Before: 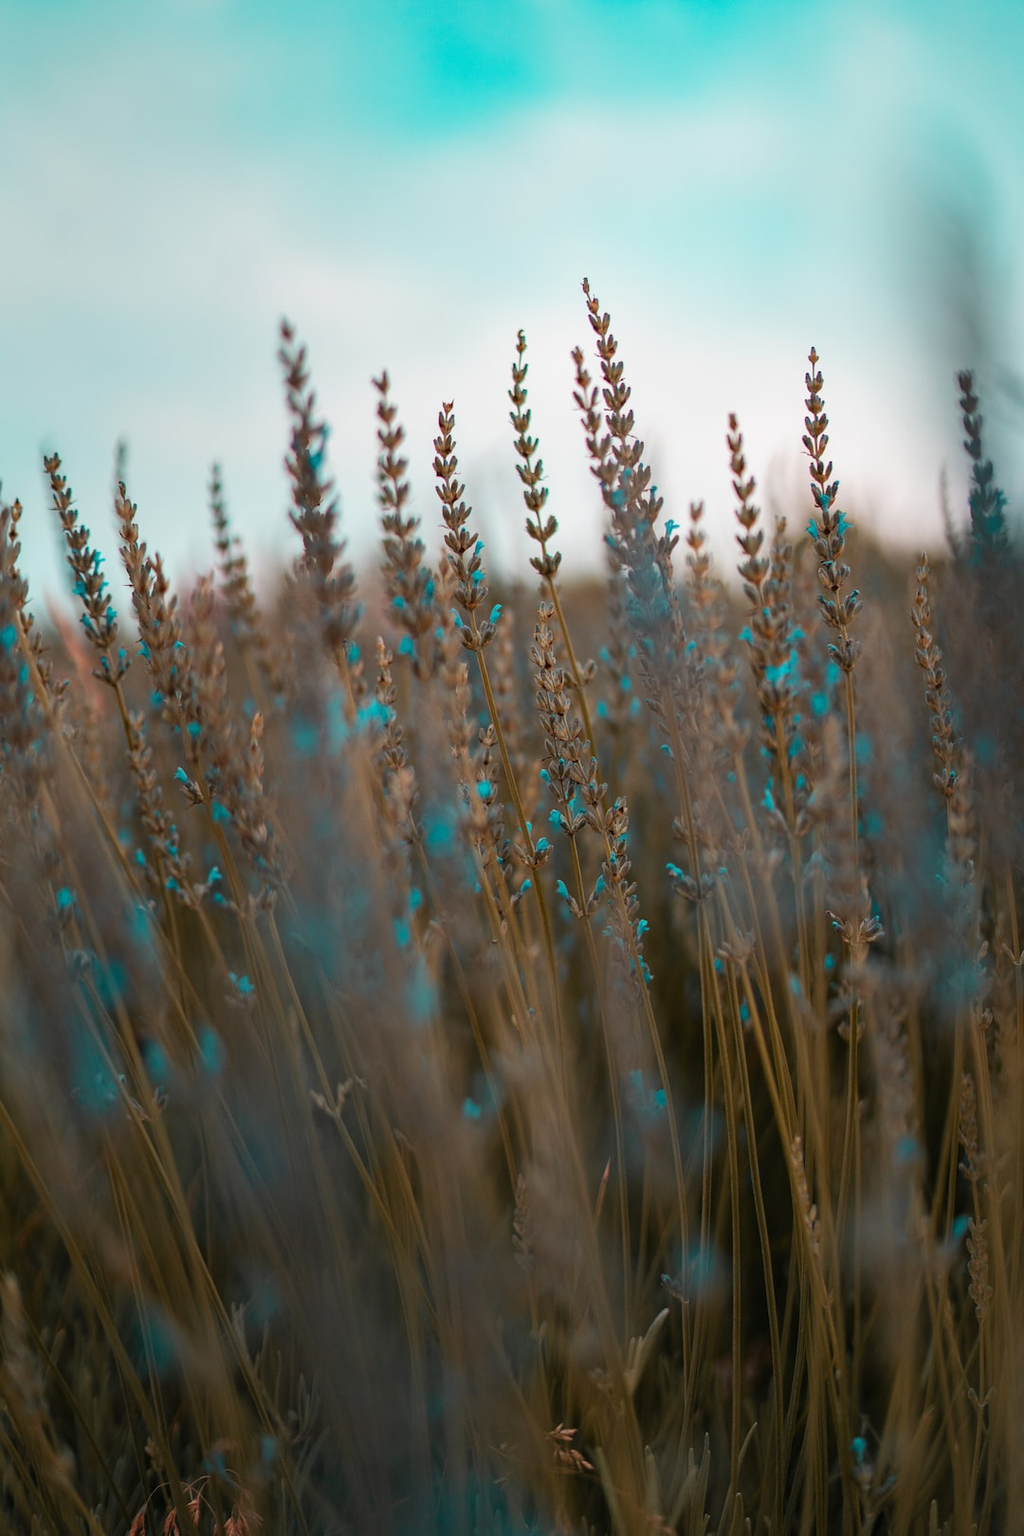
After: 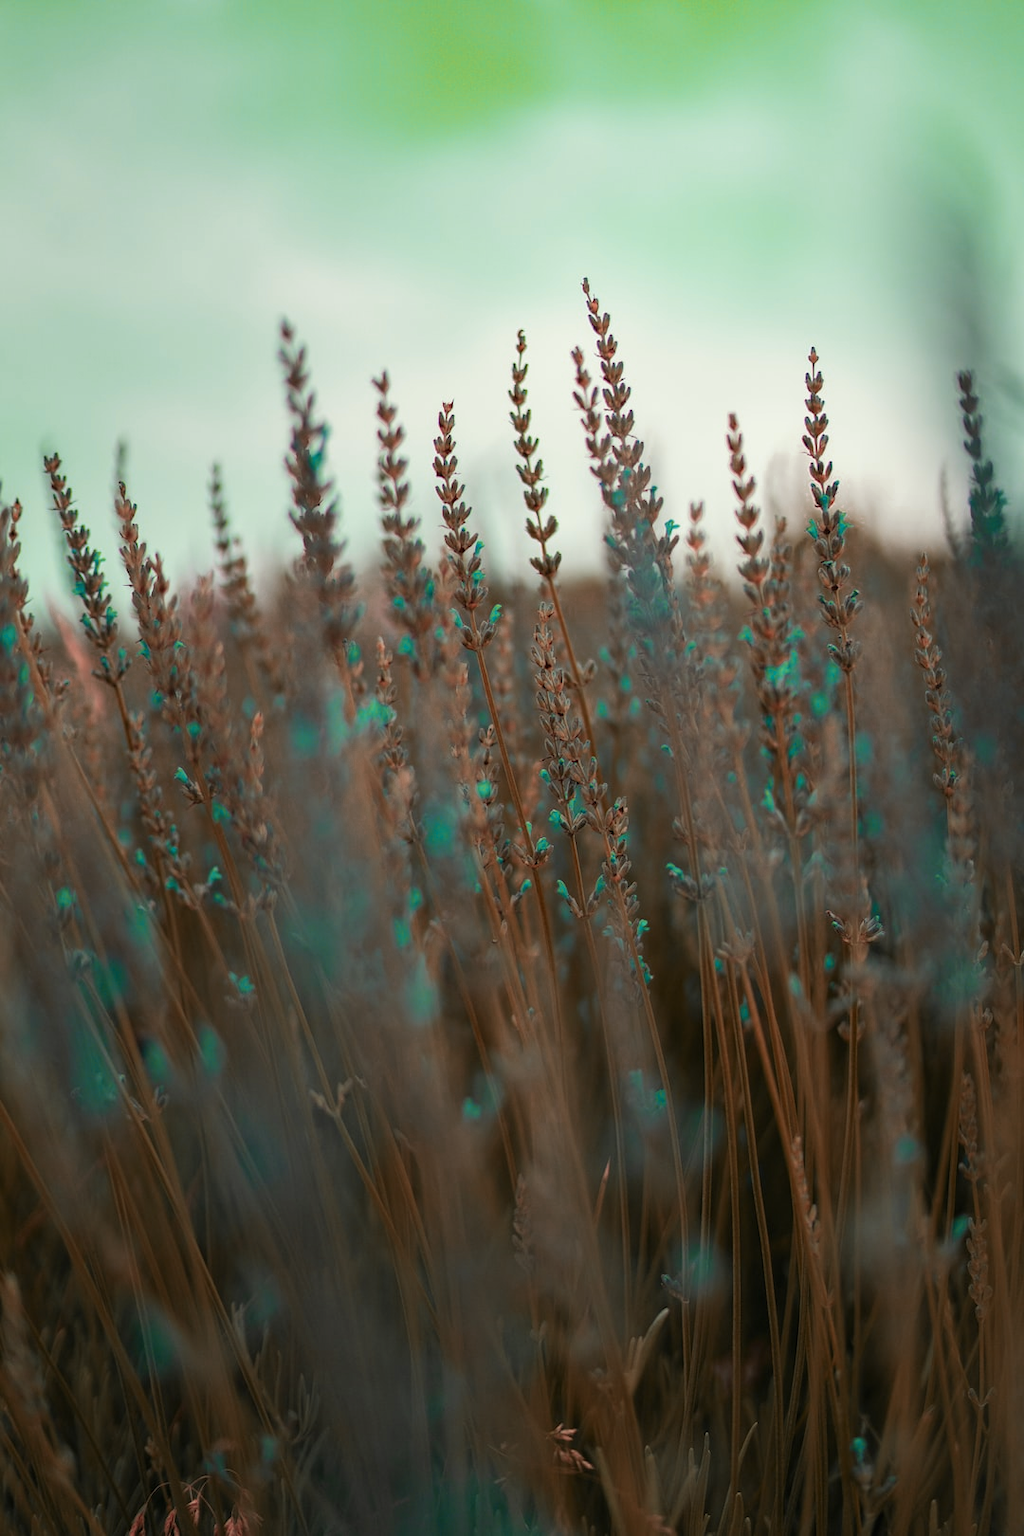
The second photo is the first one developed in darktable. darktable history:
color correction: highlights a* -4.73, highlights b* 5.06, saturation 0.97
color zones: curves: ch0 [(0.006, 0.385) (0.143, 0.563) (0.243, 0.321) (0.352, 0.464) (0.516, 0.456) (0.625, 0.5) (0.75, 0.5) (0.875, 0.5)]; ch1 [(0, 0.5) (0.134, 0.504) (0.246, 0.463) (0.421, 0.515) (0.5, 0.56) (0.625, 0.5) (0.75, 0.5) (0.875, 0.5)]; ch2 [(0, 0.5) (0.131, 0.426) (0.307, 0.289) (0.38, 0.188) (0.513, 0.216) (0.625, 0.548) (0.75, 0.468) (0.838, 0.396) (0.971, 0.311)]
